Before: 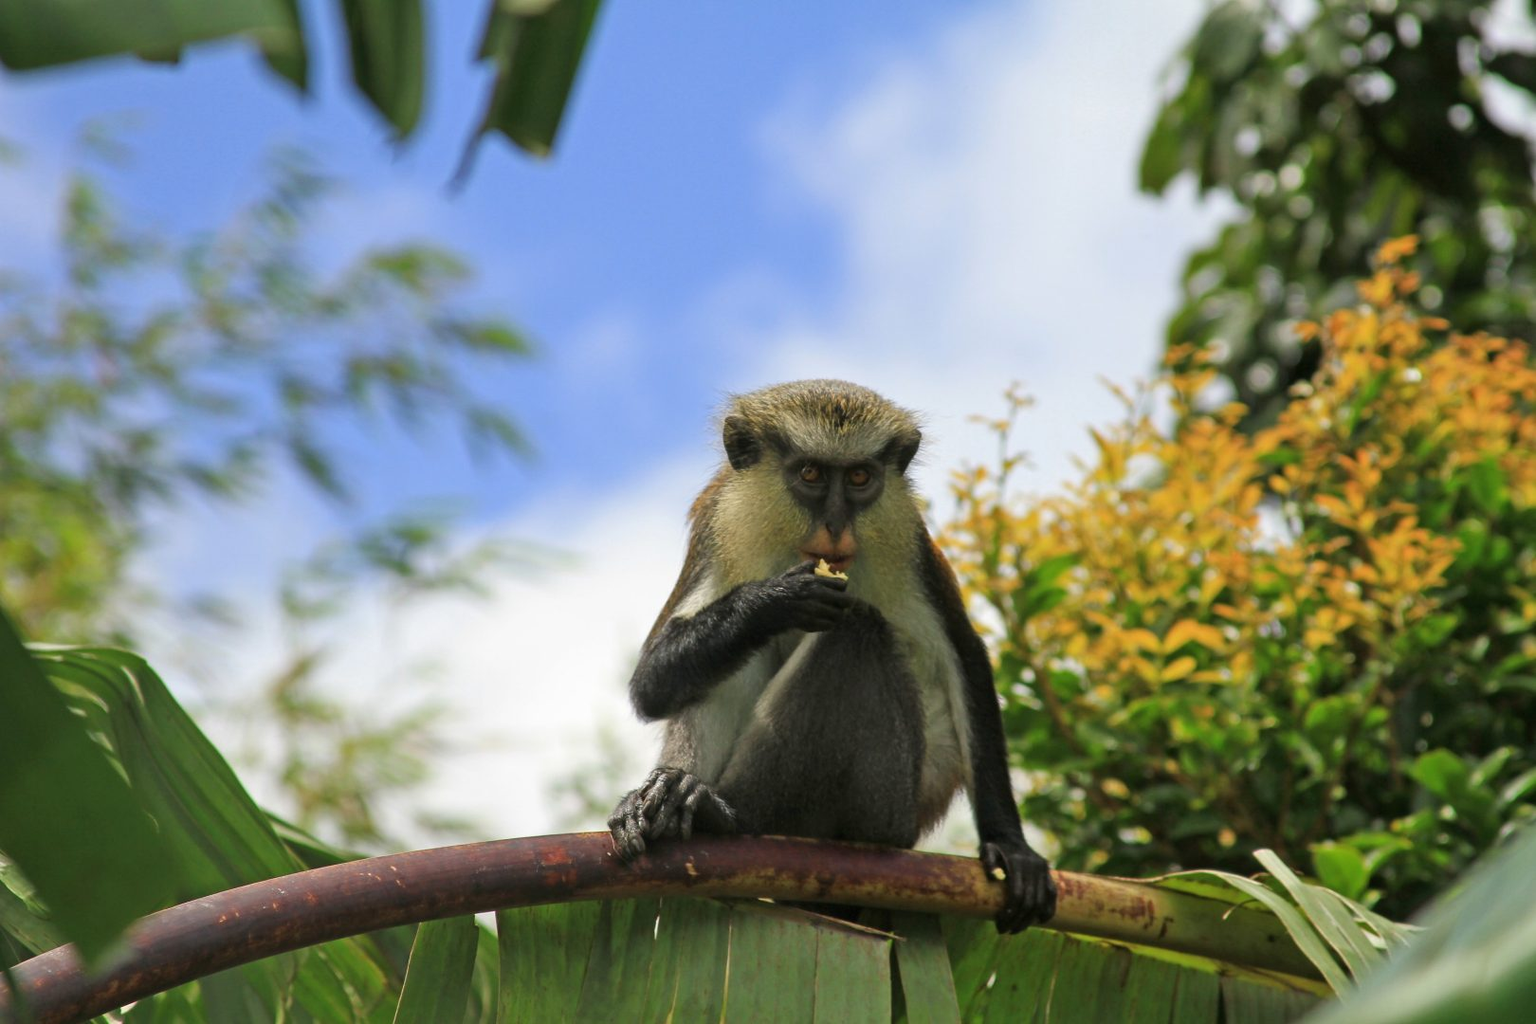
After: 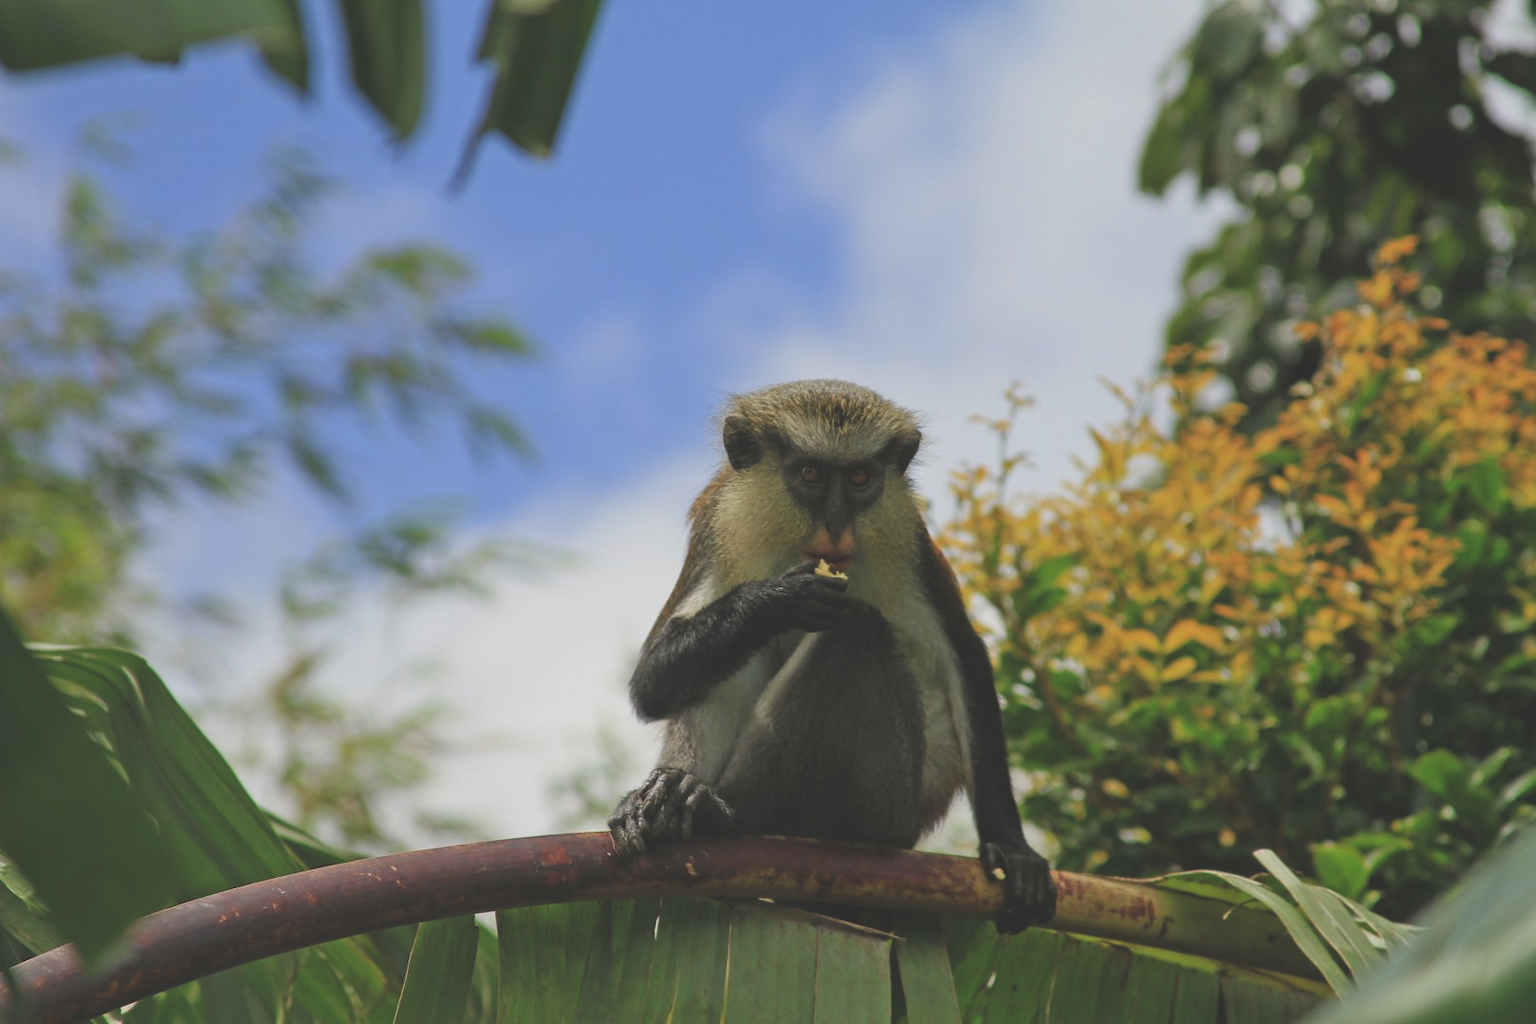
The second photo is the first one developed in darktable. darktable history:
exposure: black level correction -0.037, exposure -0.497 EV, compensate exposure bias true, compensate highlight preservation false
